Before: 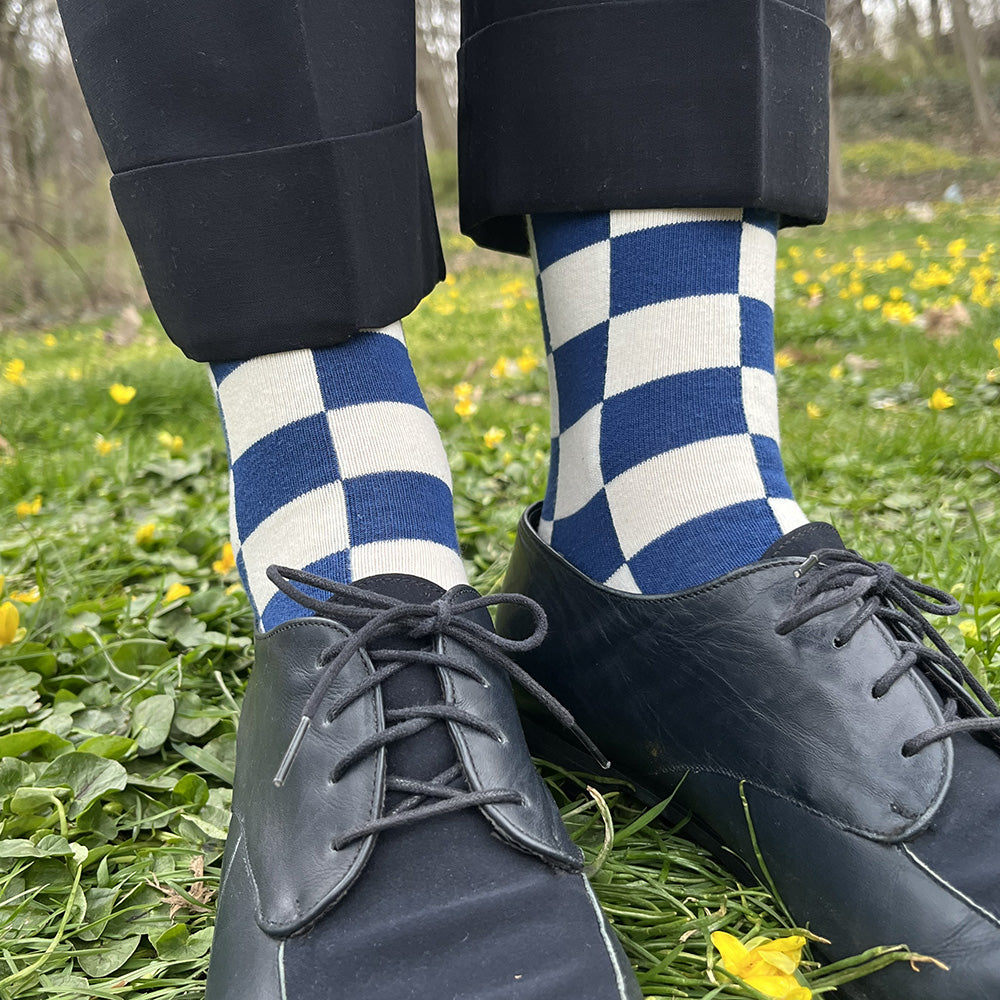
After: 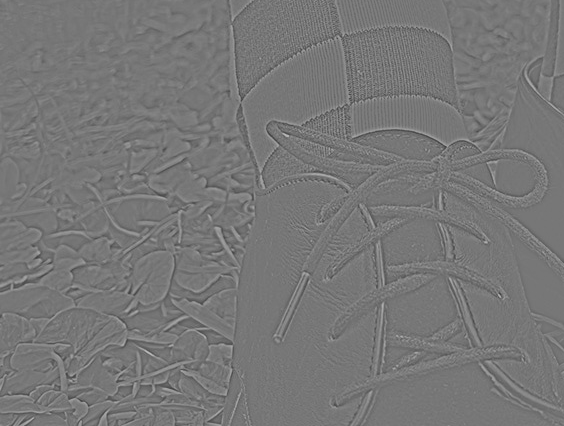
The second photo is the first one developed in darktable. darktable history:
highpass: sharpness 5.84%, contrast boost 8.44%
local contrast: mode bilateral grid, contrast 20, coarseness 50, detail 159%, midtone range 0.2
crop: top 44.483%, right 43.593%, bottom 12.892%
rotate and perspective: automatic cropping off
